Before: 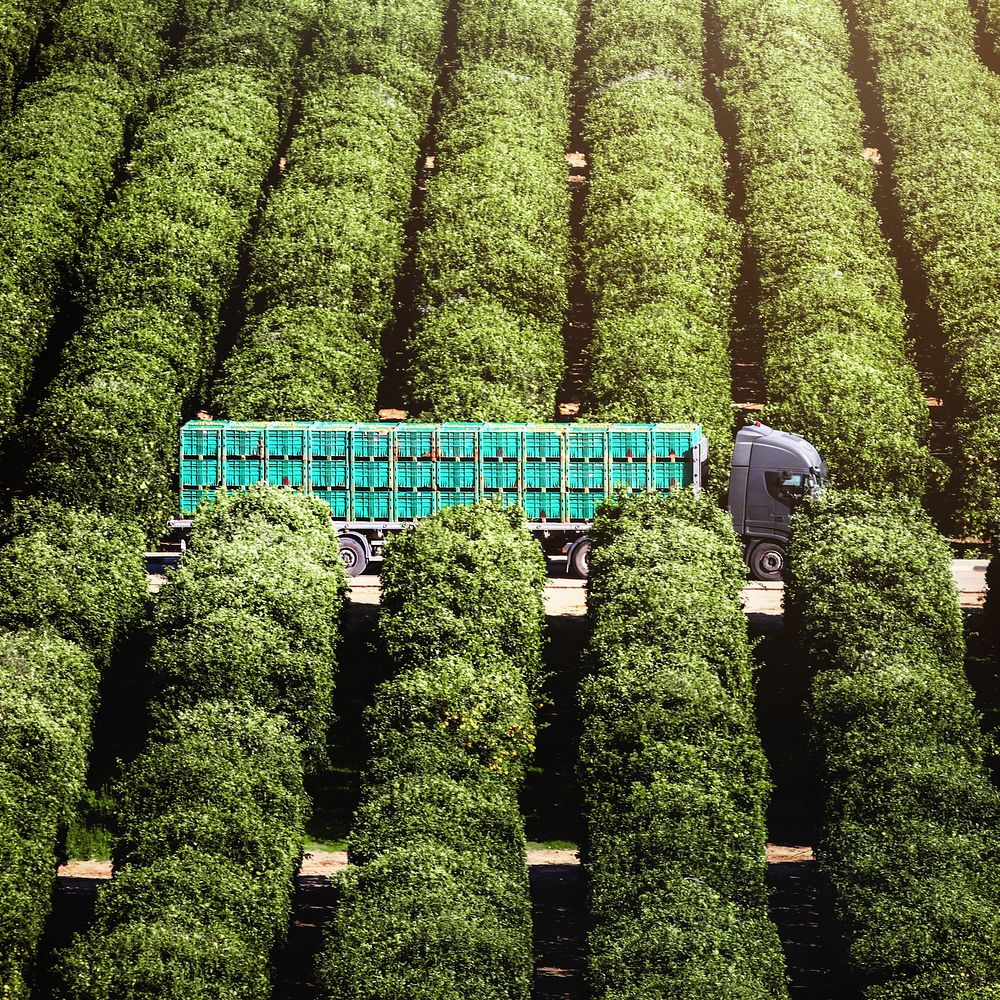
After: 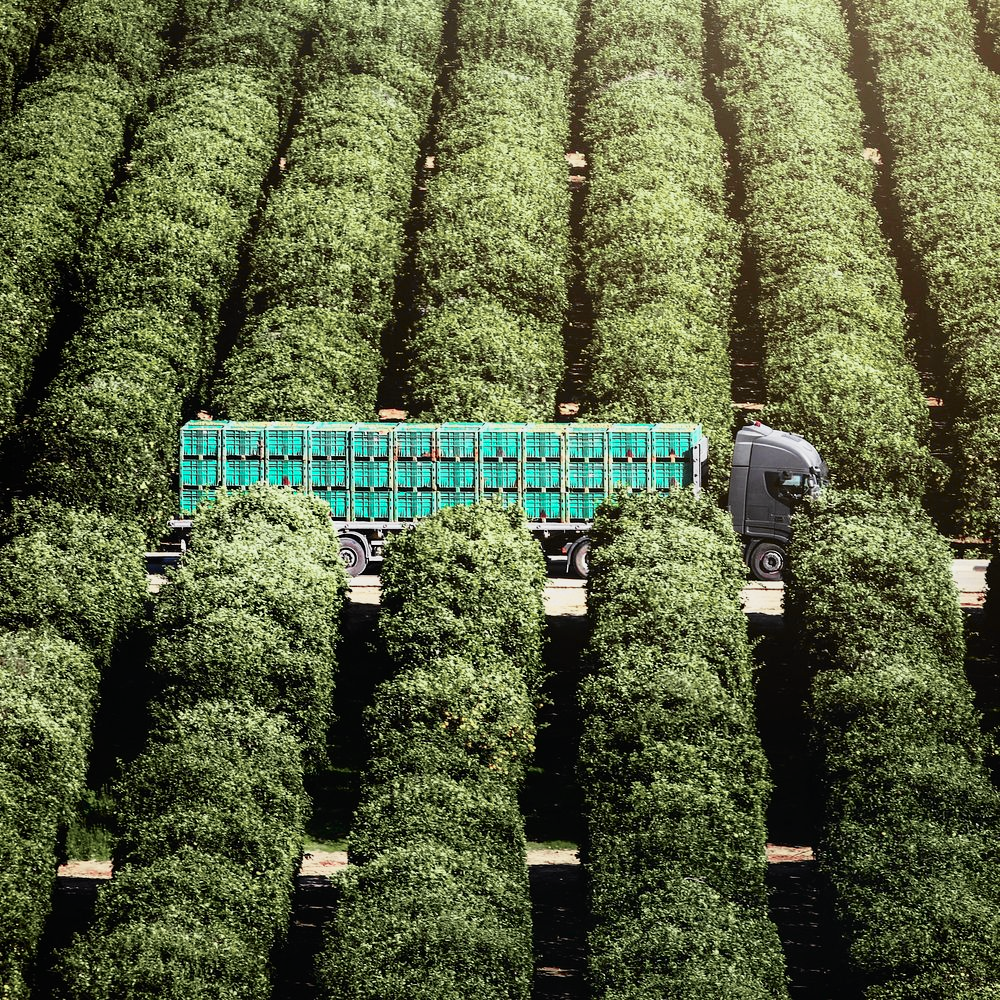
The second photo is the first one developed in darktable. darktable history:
tone curve: curves: ch0 [(0, 0) (0.058, 0.037) (0.214, 0.183) (0.304, 0.288) (0.561, 0.554) (0.687, 0.677) (0.768, 0.768) (0.858, 0.861) (0.987, 0.945)]; ch1 [(0, 0) (0.172, 0.123) (0.312, 0.296) (0.432, 0.448) (0.471, 0.469) (0.502, 0.5) (0.521, 0.505) (0.565, 0.569) (0.663, 0.663) (0.703, 0.721) (0.857, 0.917) (1, 1)]; ch2 [(0, 0) (0.411, 0.424) (0.485, 0.497) (0.502, 0.5) (0.517, 0.511) (0.556, 0.551) (0.626, 0.594) (0.709, 0.661) (1, 1)], color space Lab, independent channels, preserve colors none
